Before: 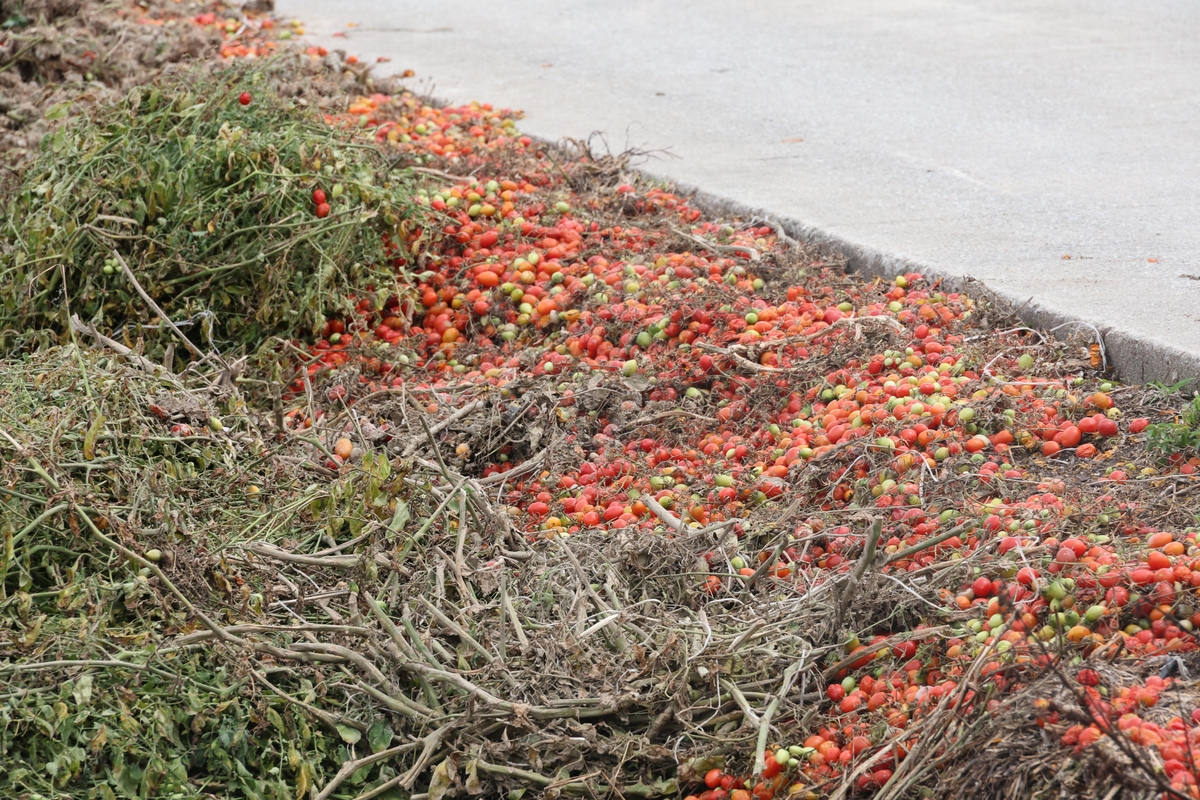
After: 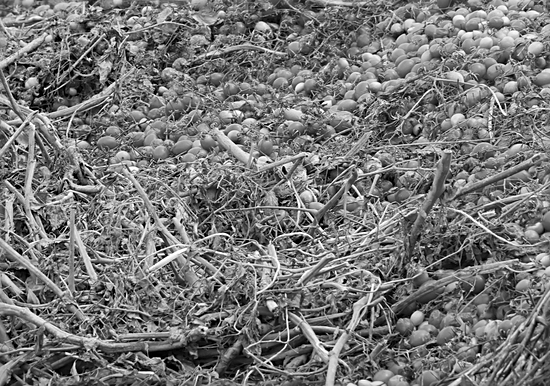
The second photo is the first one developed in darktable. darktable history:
sharpen: on, module defaults
haze removal: compatibility mode true, adaptive false
crop: left 35.976%, top 45.819%, right 18.162%, bottom 5.807%
monochrome: size 1
